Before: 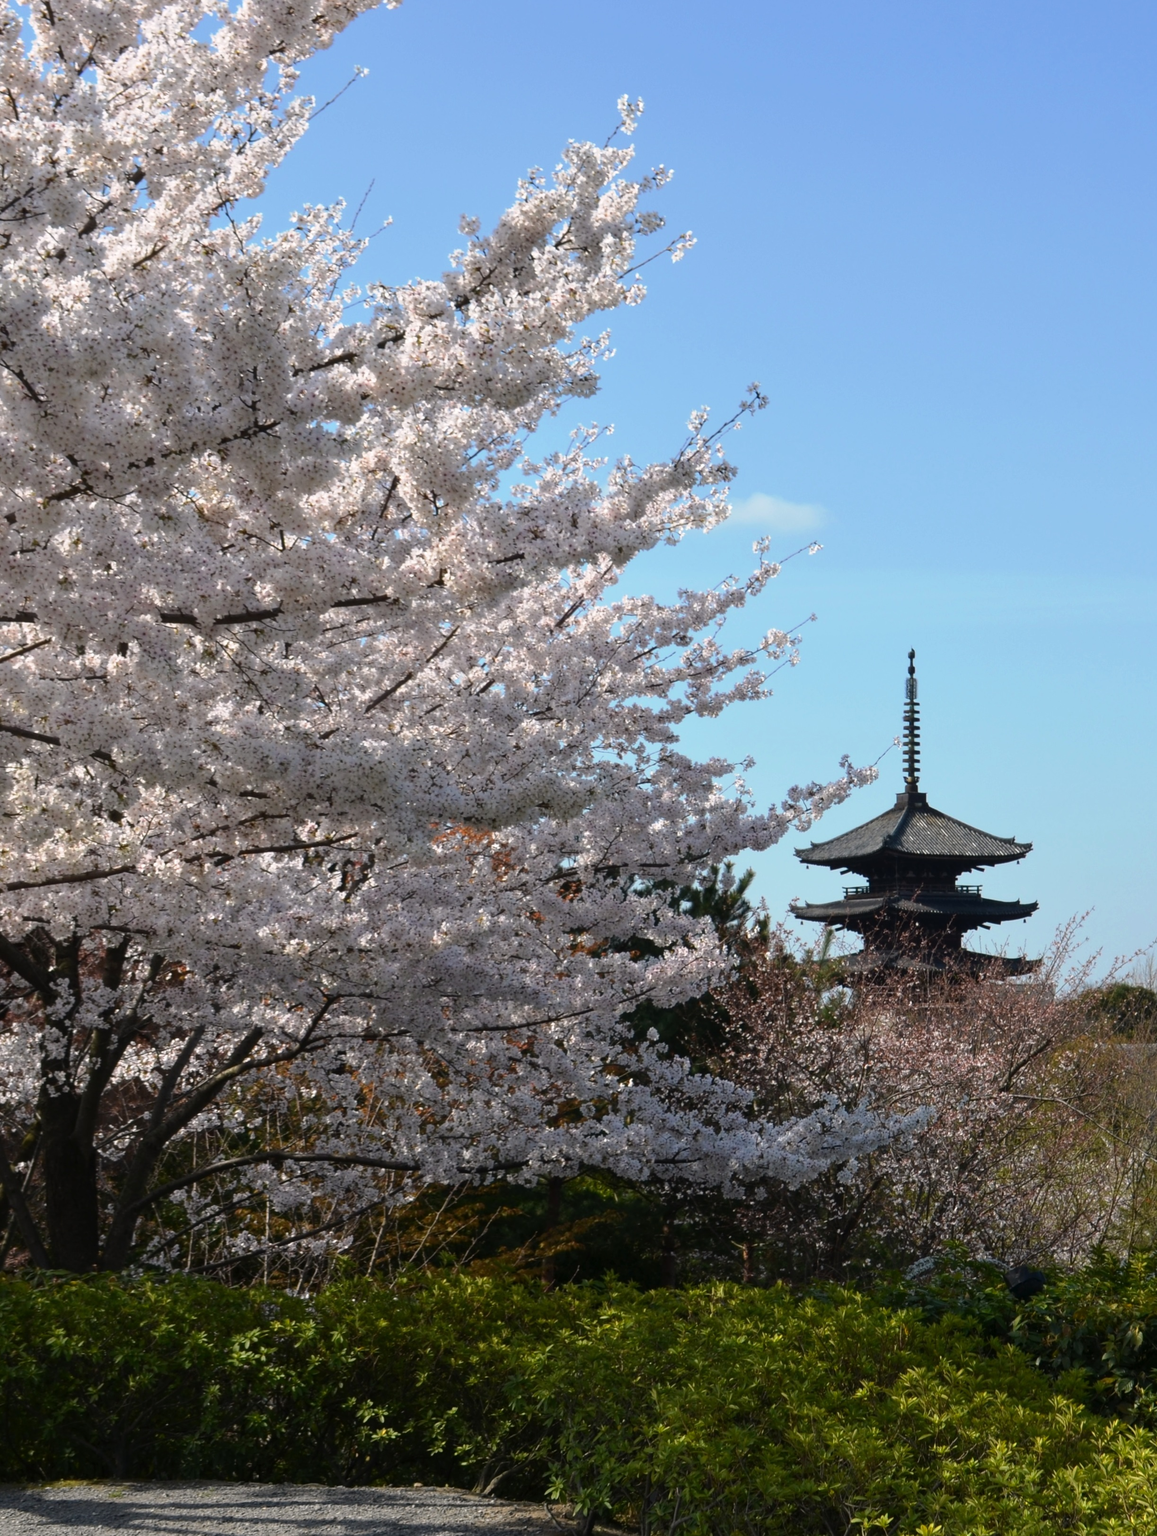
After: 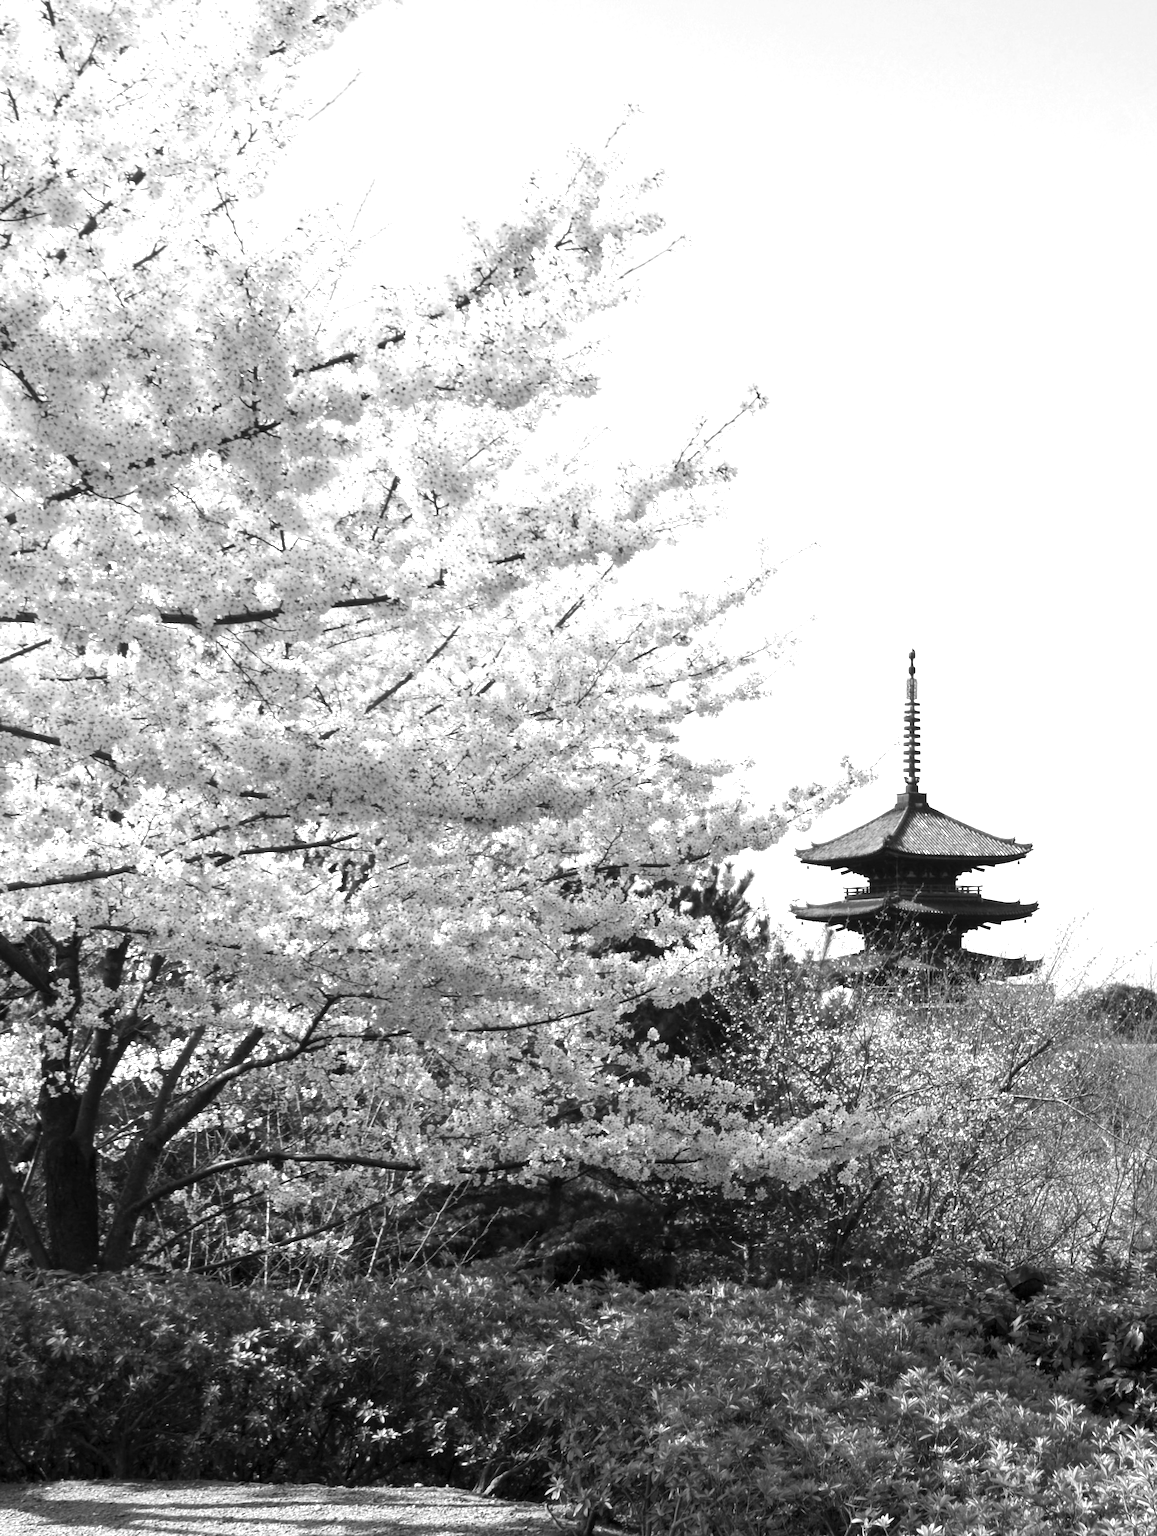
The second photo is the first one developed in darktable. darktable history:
exposure: exposure 1.5 EV, compensate highlight preservation false
color balance rgb: shadows lift › chroma 2%, shadows lift › hue 217.2°, power › chroma 0.25%, power › hue 60°, highlights gain › chroma 1.5%, highlights gain › hue 309.6°, global offset › luminance -0.5%, perceptual saturation grading › global saturation 15%, global vibrance 20%
monochrome: on, module defaults
